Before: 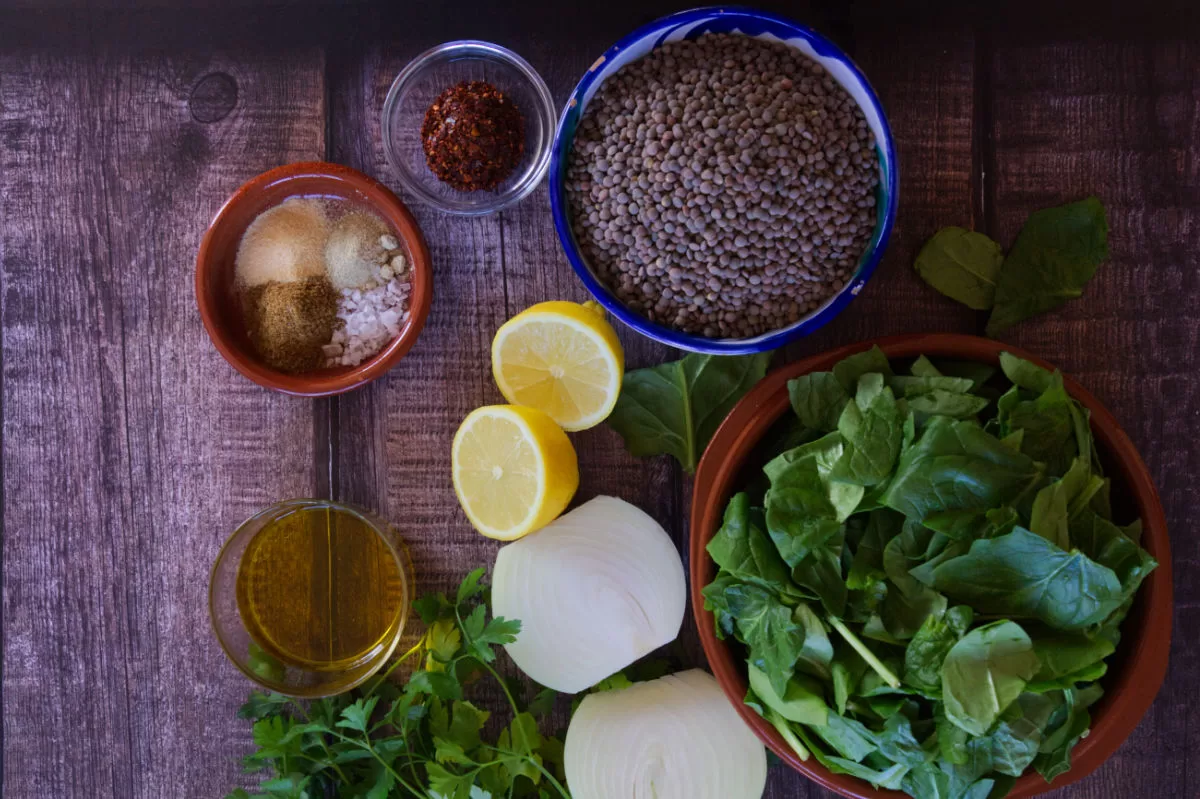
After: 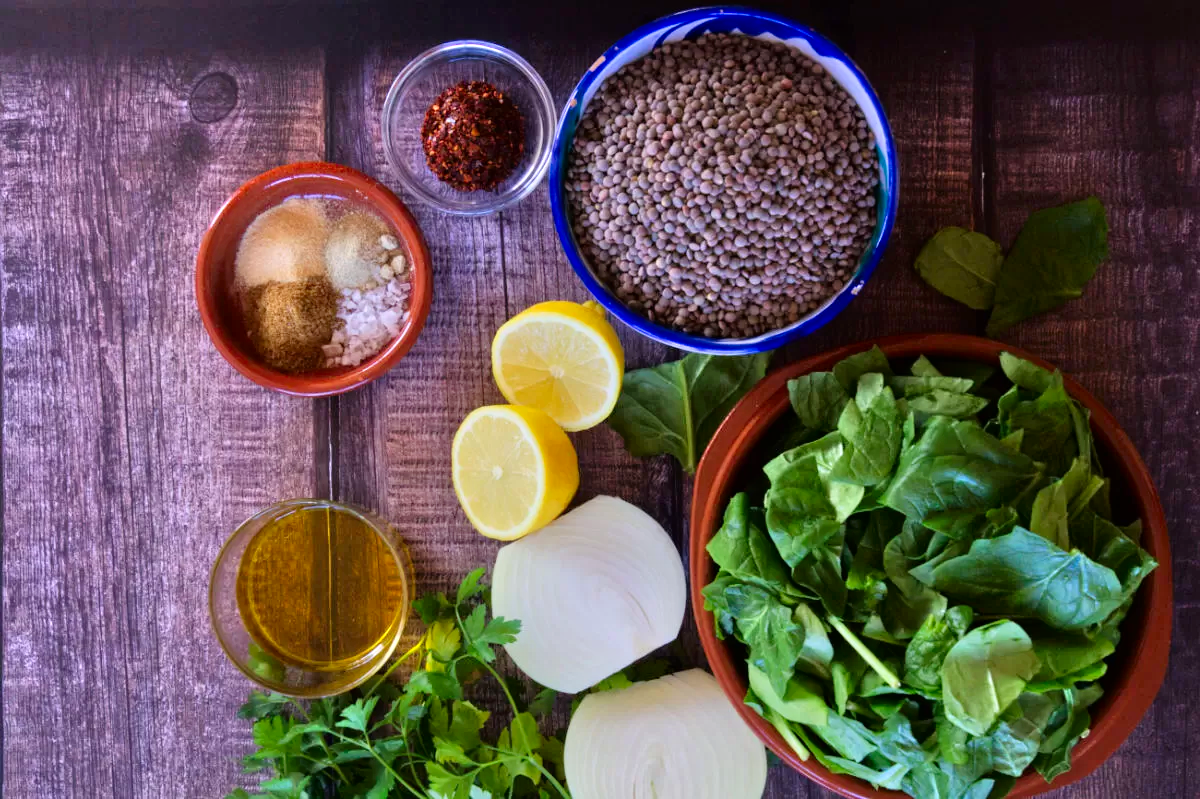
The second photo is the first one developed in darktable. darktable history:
contrast brightness saturation: contrast 0.147, brightness -0.009, saturation 0.101
tone equalizer: -7 EV 0.142 EV, -6 EV 0.568 EV, -5 EV 1.18 EV, -4 EV 1.37 EV, -3 EV 1.12 EV, -2 EV 0.6 EV, -1 EV 0.165 EV, mask exposure compensation -0.511 EV
